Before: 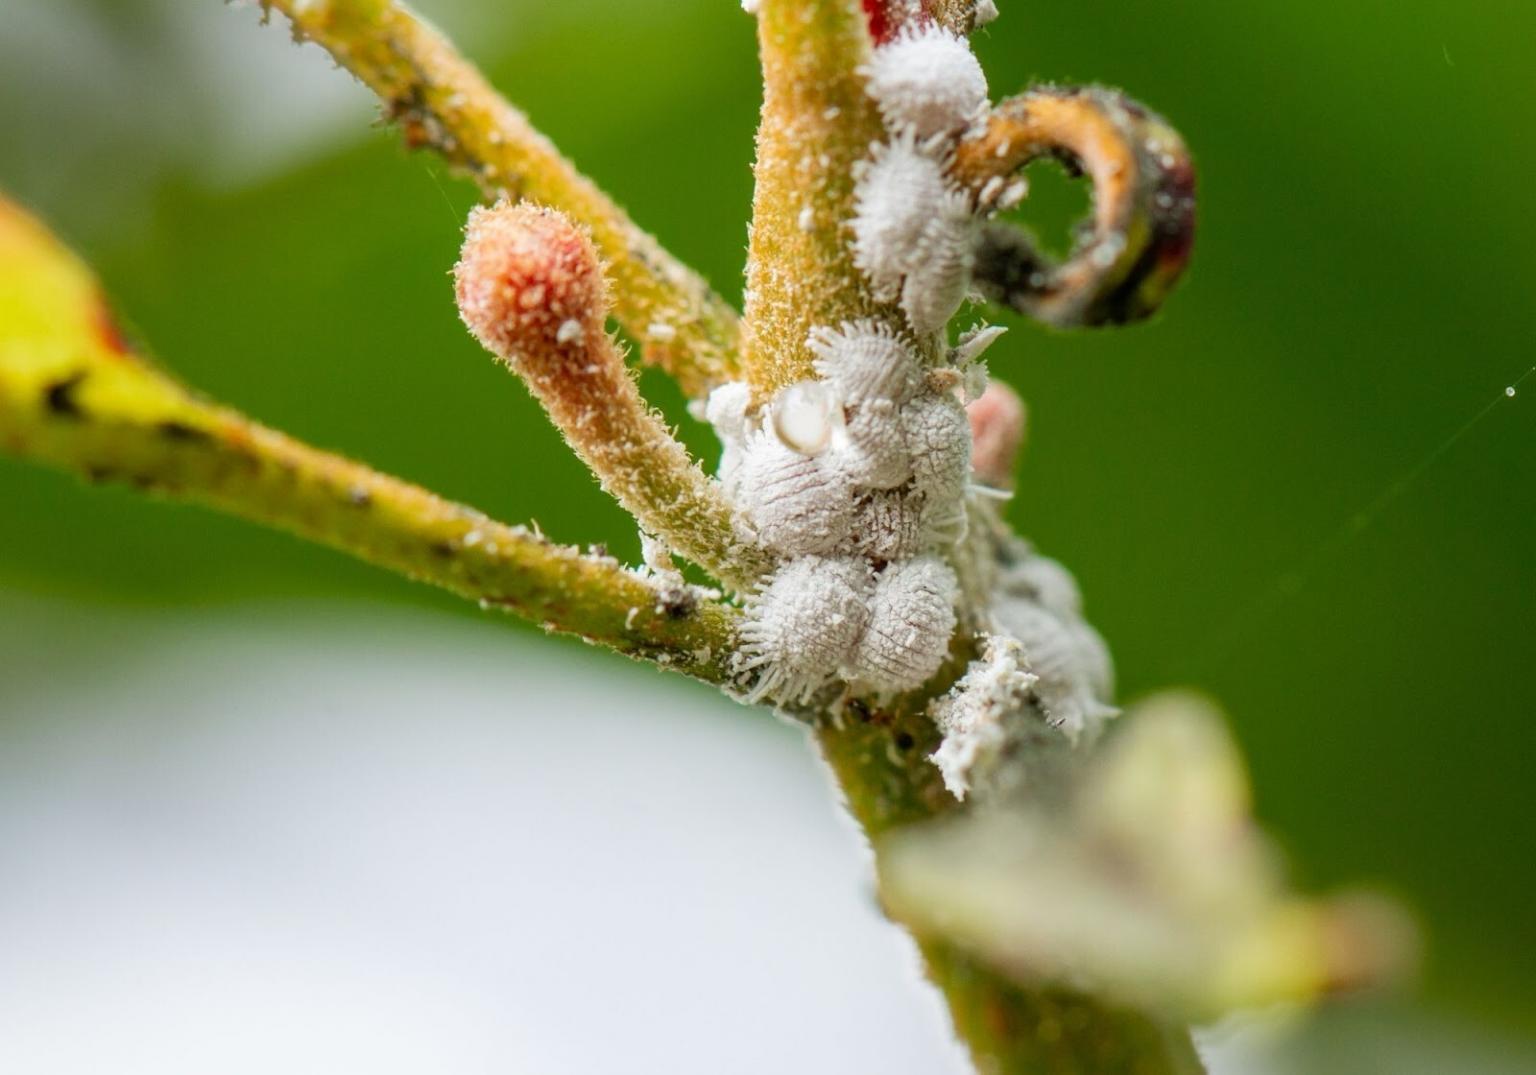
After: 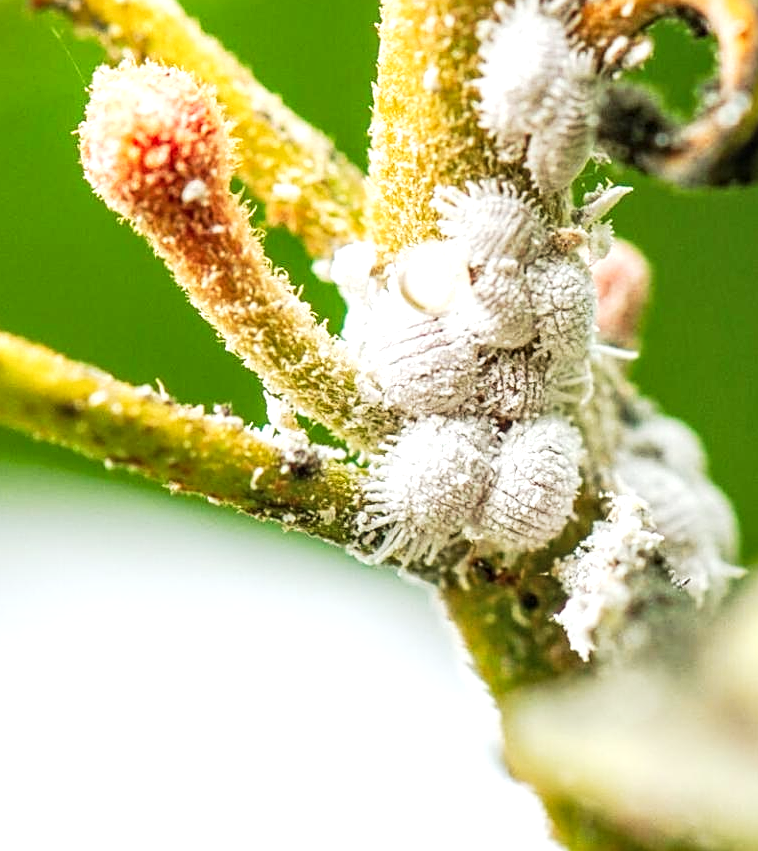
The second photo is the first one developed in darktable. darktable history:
exposure: exposure 0.811 EV, compensate exposure bias true, compensate highlight preservation false
crop and rotate: angle 0.011°, left 24.418%, top 13.074%, right 26.218%, bottom 7.678%
local contrast: detail 130%
tone curve: curves: ch0 [(0, 0.045) (0.155, 0.169) (0.46, 0.466) (0.751, 0.788) (1, 0.961)]; ch1 [(0, 0) (0.43, 0.408) (0.472, 0.469) (0.505, 0.503) (0.553, 0.563) (0.592, 0.581) (0.631, 0.625) (1, 1)]; ch2 [(0, 0) (0.505, 0.495) (0.55, 0.557) (0.583, 0.573) (1, 1)], preserve colors none
sharpen: radius 1.97
